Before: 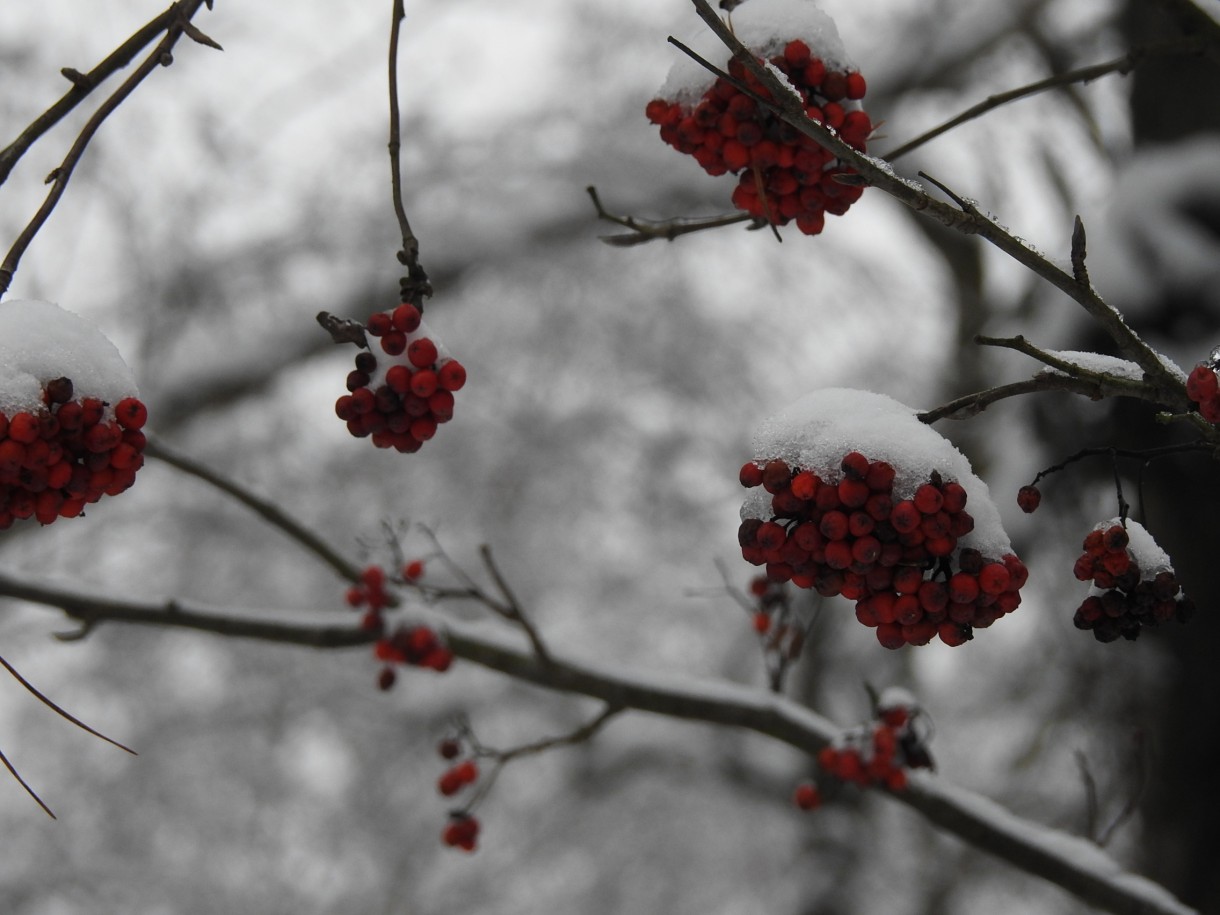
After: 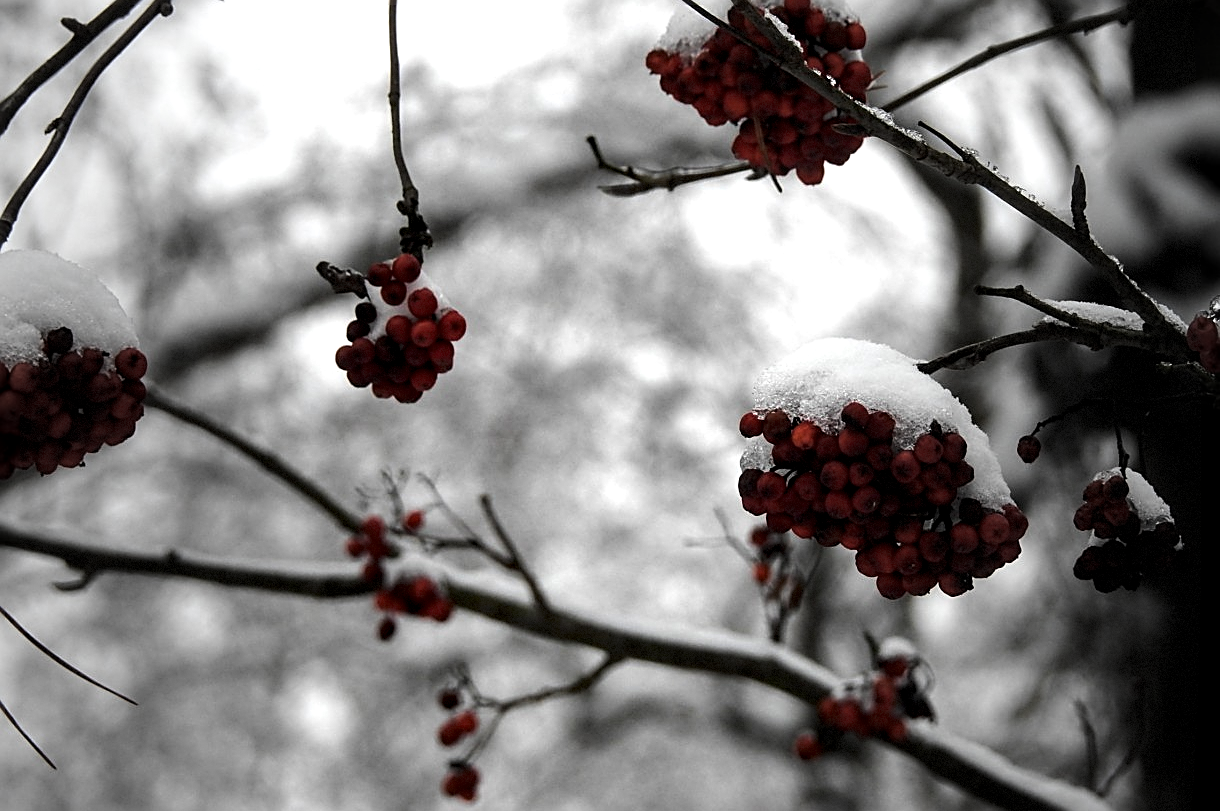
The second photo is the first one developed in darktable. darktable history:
local contrast: highlights 83%, shadows 83%
exposure: black level correction 0.003, exposure 0.381 EV, compensate exposure bias true, compensate highlight preservation false
tone equalizer: -8 EV -0.775 EV, -7 EV -0.738 EV, -6 EV -0.595 EV, -5 EV -0.414 EV, -3 EV 0.378 EV, -2 EV 0.6 EV, -1 EV 0.697 EV, +0 EV 0.737 EV, edges refinement/feathering 500, mask exposure compensation -1.26 EV, preserve details no
sharpen: on, module defaults
crop and rotate: top 5.538%, bottom 5.763%
vignetting: fall-off start 18.86%, fall-off radius 136.77%, width/height ratio 0.622, shape 0.592, dithering 8-bit output
color zones: curves: ch0 [(0, 0.5) (0.143, 0.52) (0.286, 0.5) (0.429, 0.5) (0.571, 0.5) (0.714, 0.5) (0.857, 0.5) (1, 0.5)]; ch1 [(0, 0.489) (0.155, 0.45) (0.286, 0.466) (0.429, 0.5) (0.571, 0.5) (0.714, 0.5) (0.857, 0.5) (1, 0.489)]
